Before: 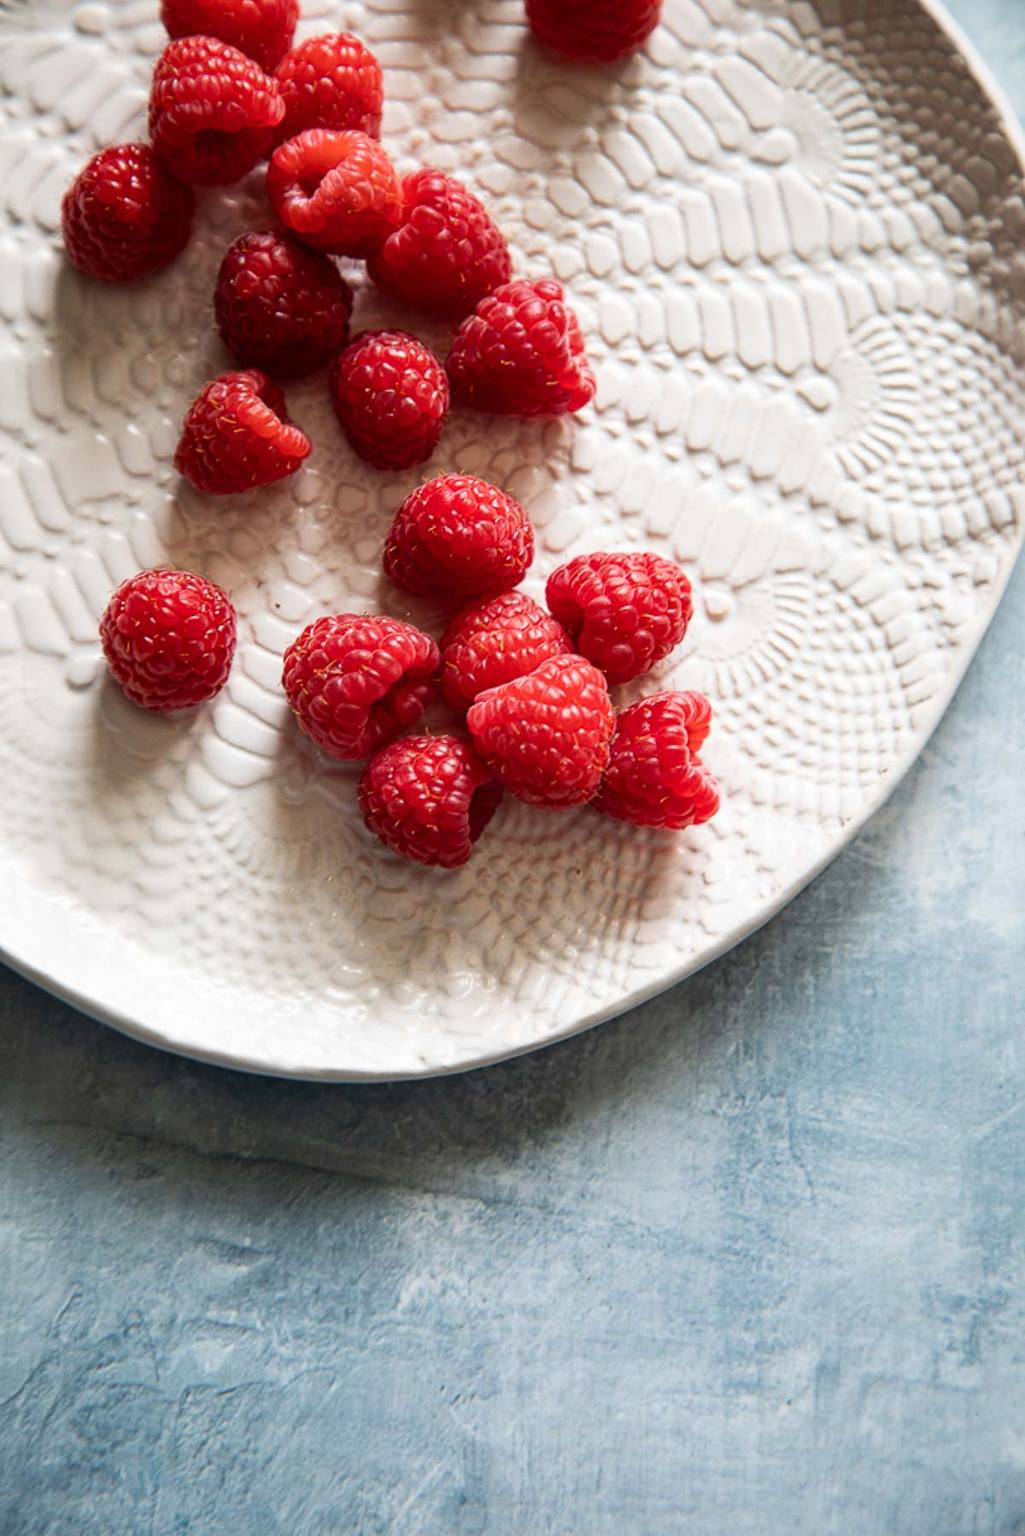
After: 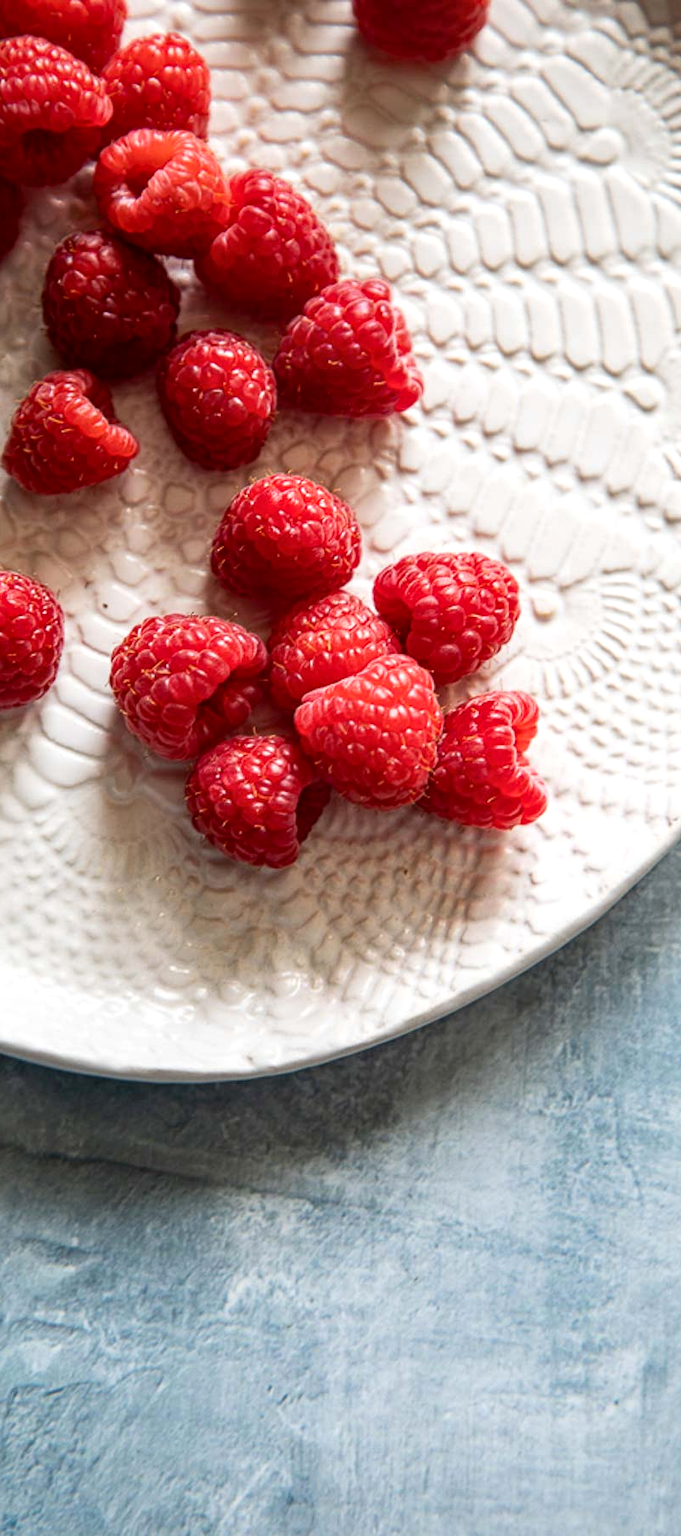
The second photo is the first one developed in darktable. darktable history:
exposure: black level correction 0.002, exposure 0.15 EV, compensate highlight preservation false
local contrast: detail 115%
crop: left 16.899%, right 16.556%
